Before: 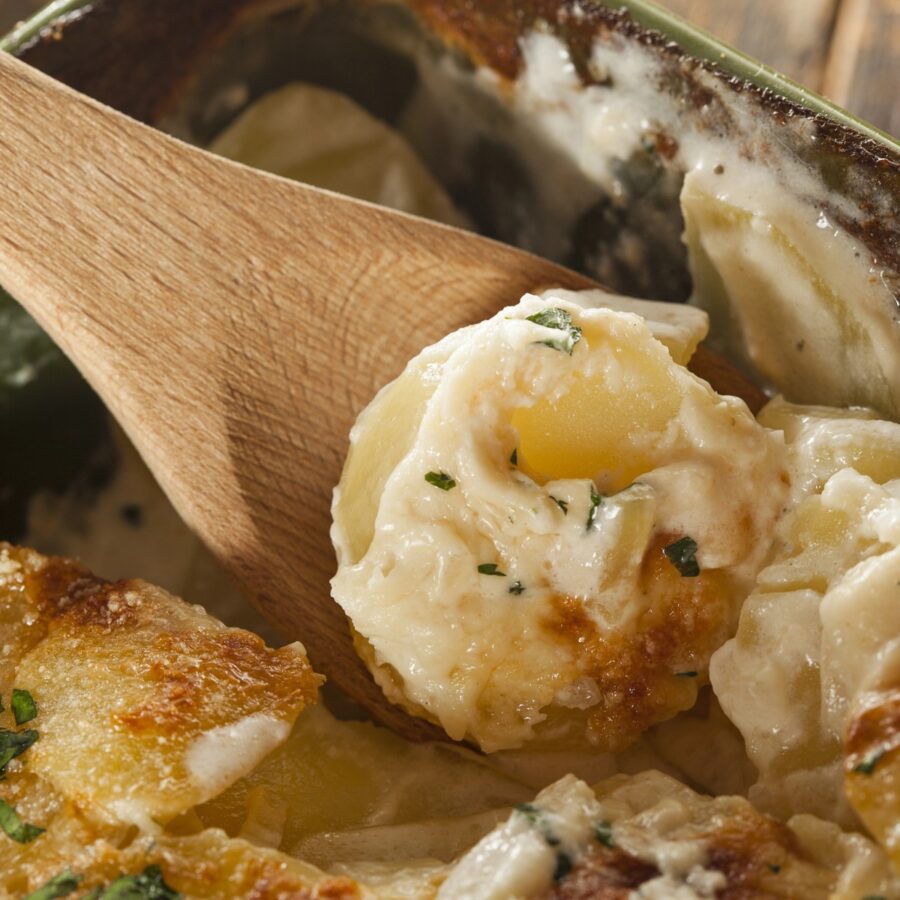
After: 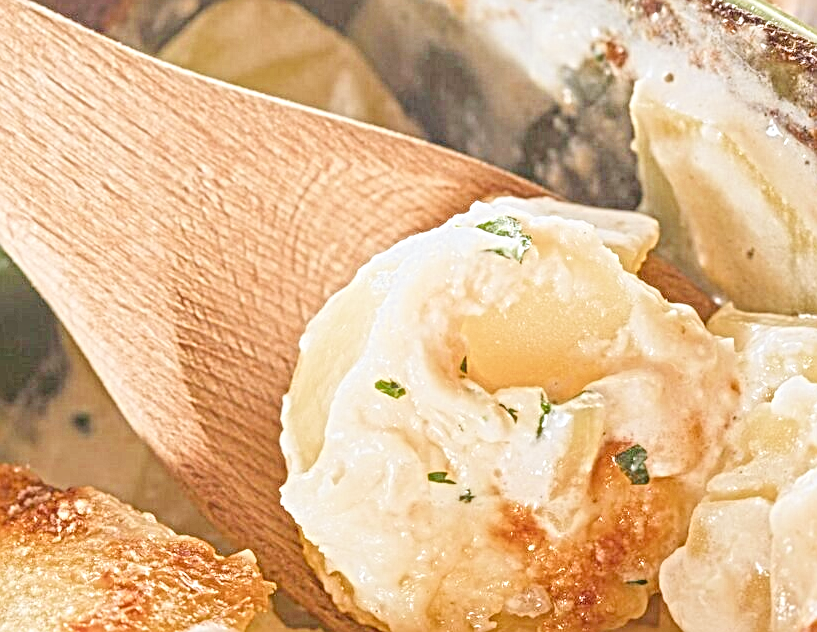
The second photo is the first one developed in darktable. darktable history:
color calibration: illuminant as shot in camera, x 0.358, y 0.373, temperature 4628.91 K
tone equalizer: on, module defaults
crop: left 5.596%, top 10.314%, right 3.534%, bottom 19.395%
local contrast: mode bilateral grid, contrast 20, coarseness 3, detail 300%, midtone range 0.2
filmic rgb: middle gray luminance 2.5%, black relative exposure -10 EV, white relative exposure 7 EV, threshold 6 EV, dynamic range scaling 10%, target black luminance 0%, hardness 3.19, latitude 44.39%, contrast 0.682, highlights saturation mix 5%, shadows ↔ highlights balance 13.63%, add noise in highlights 0, color science v3 (2019), use custom middle-gray values true, iterations of high-quality reconstruction 0, contrast in highlights soft, enable highlight reconstruction true
